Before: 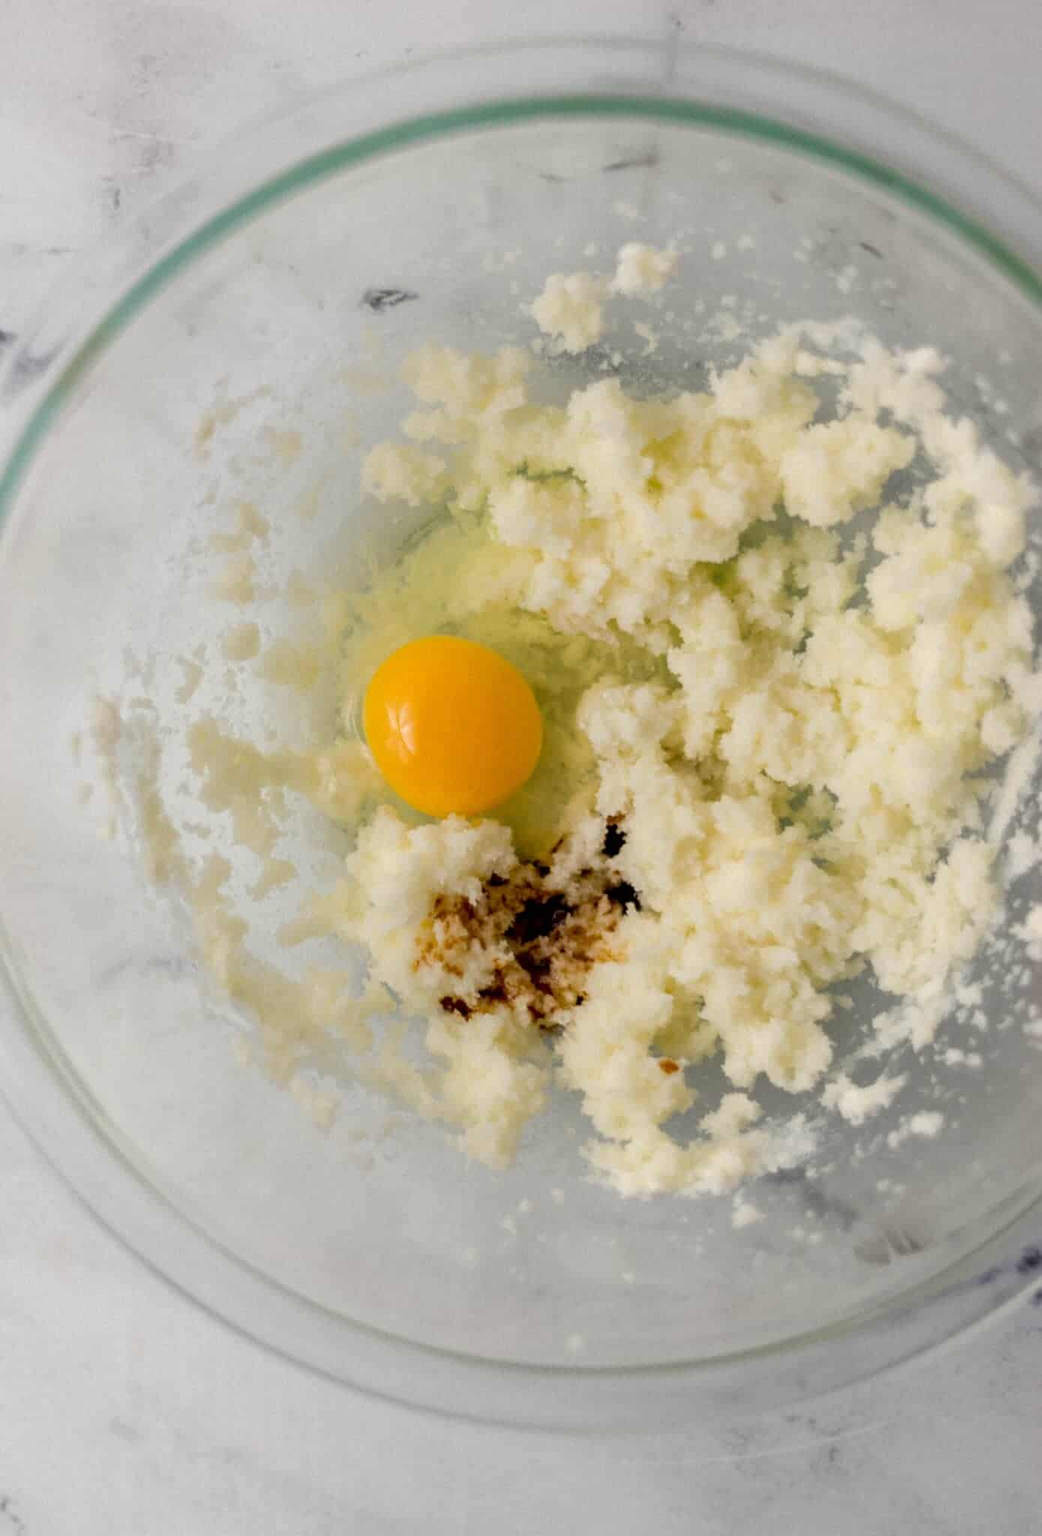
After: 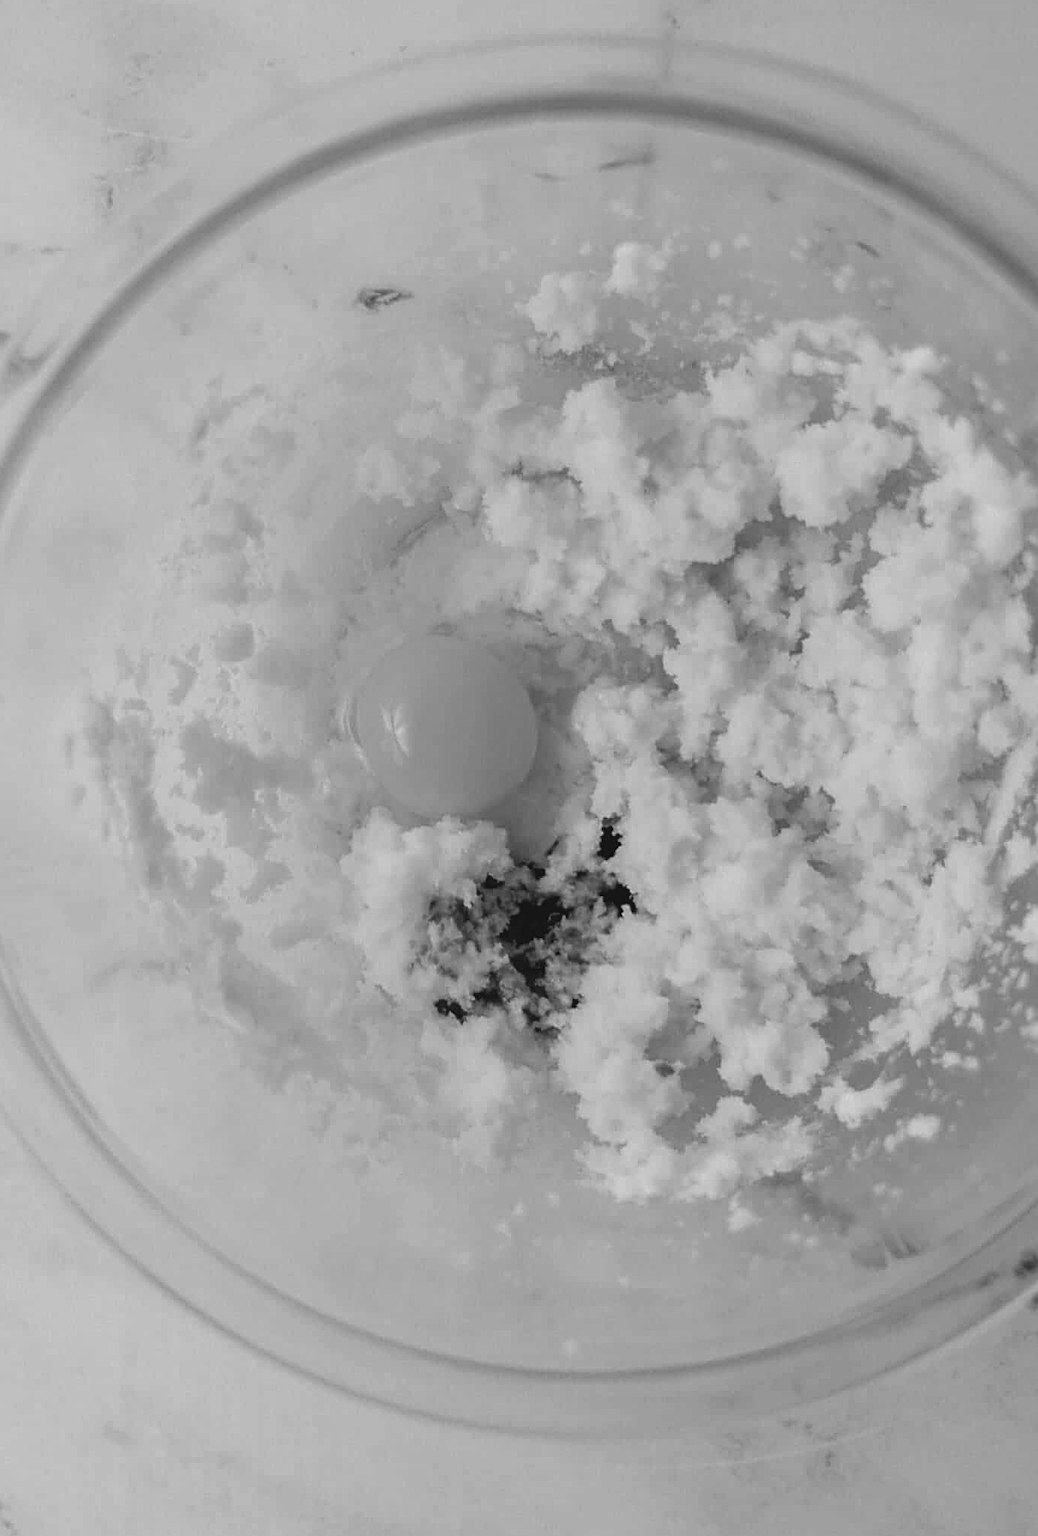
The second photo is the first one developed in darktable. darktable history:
color calibration: output gray [0.28, 0.41, 0.31, 0], x 0.397, y 0.386, temperature 3656.04 K
crop and rotate: left 0.743%, top 0.194%, bottom 0.275%
sharpen: on, module defaults
shadows and highlights: shadows 37.16, highlights -27.43, soften with gaussian
color balance rgb: global offset › luminance 0.53%, linear chroma grading › global chroma 0.827%, perceptual saturation grading › global saturation 20%, perceptual saturation grading › highlights -25.597%, perceptual saturation grading › shadows 50.376%, perceptual brilliance grading › global brilliance 2.056%, perceptual brilliance grading › highlights -3.662%, contrast -9.731%
